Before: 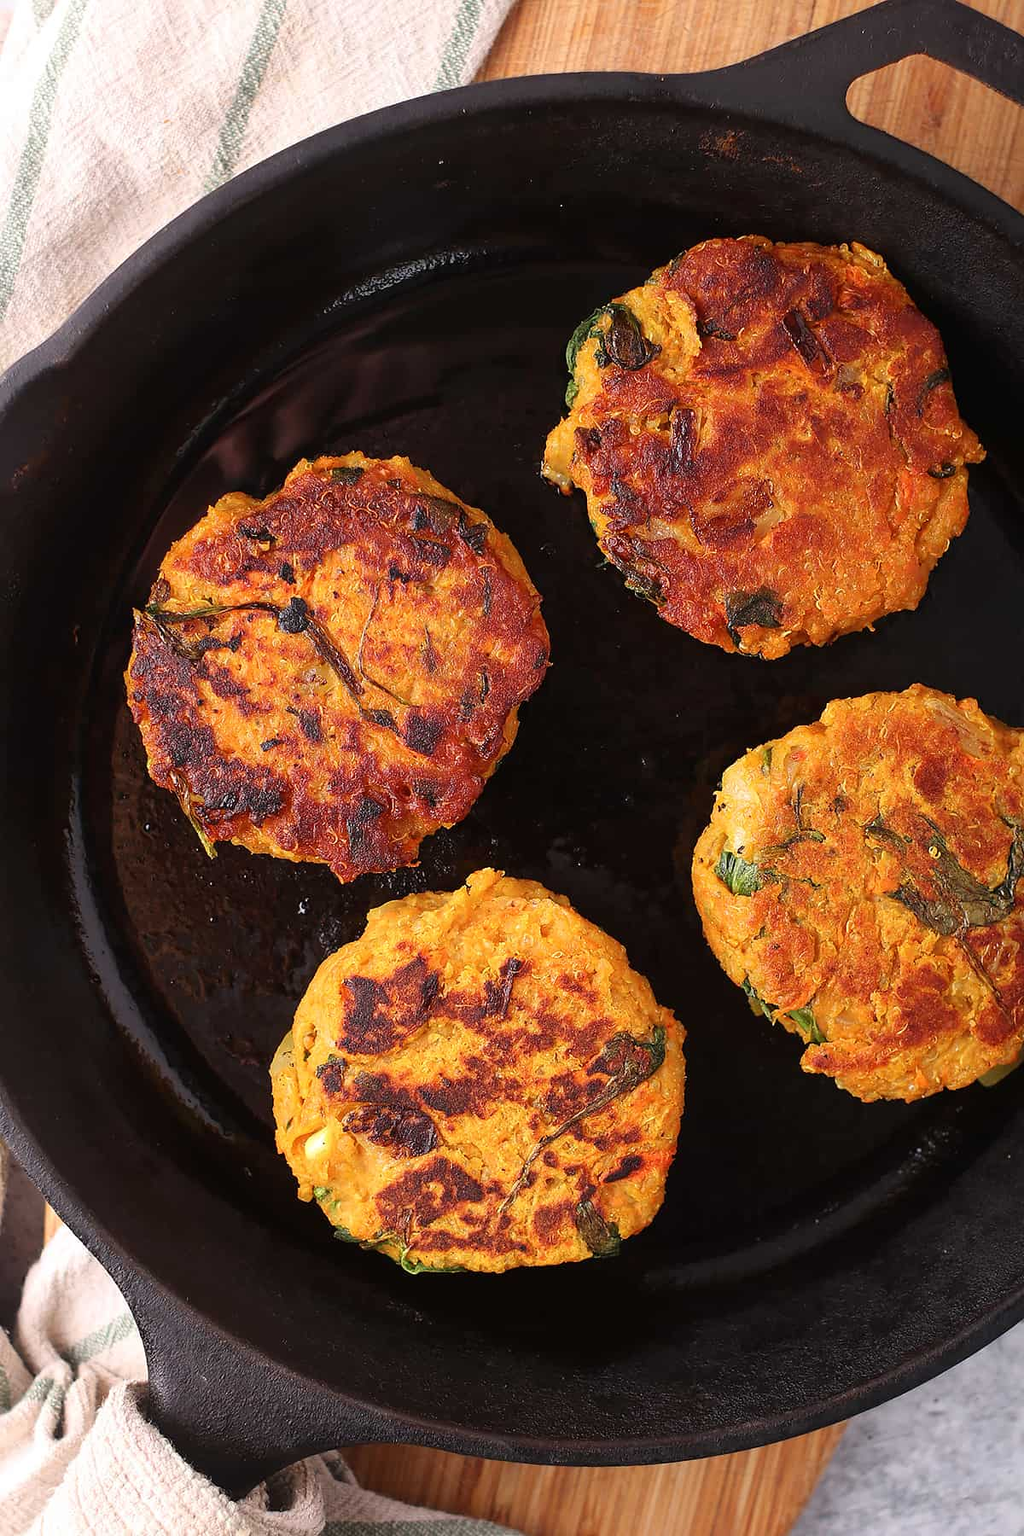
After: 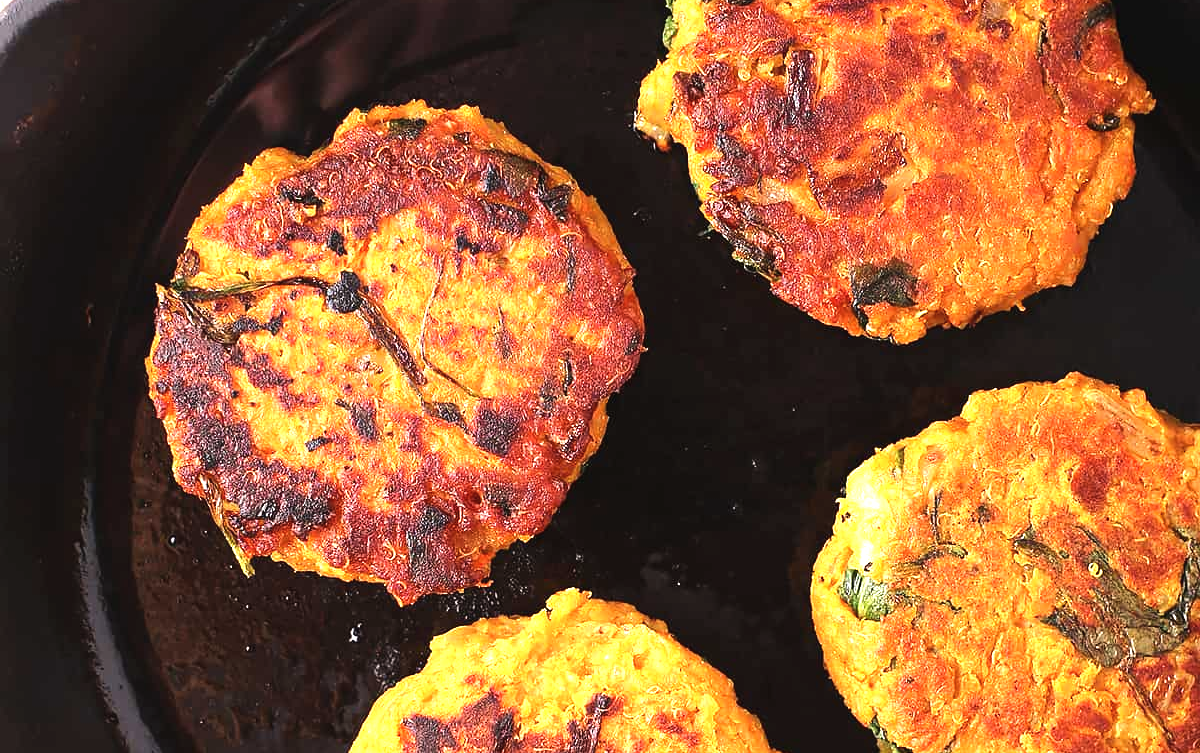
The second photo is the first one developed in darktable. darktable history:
crop and rotate: top 23.84%, bottom 34.294%
exposure: black level correction -0.002, exposure 0.708 EV, compensate exposure bias true, compensate highlight preservation false
tone equalizer: -8 EV -0.417 EV, -7 EV -0.389 EV, -6 EV -0.333 EV, -5 EV -0.222 EV, -3 EV 0.222 EV, -2 EV 0.333 EV, -1 EV 0.389 EV, +0 EV 0.417 EV, edges refinement/feathering 500, mask exposure compensation -1.57 EV, preserve details no
